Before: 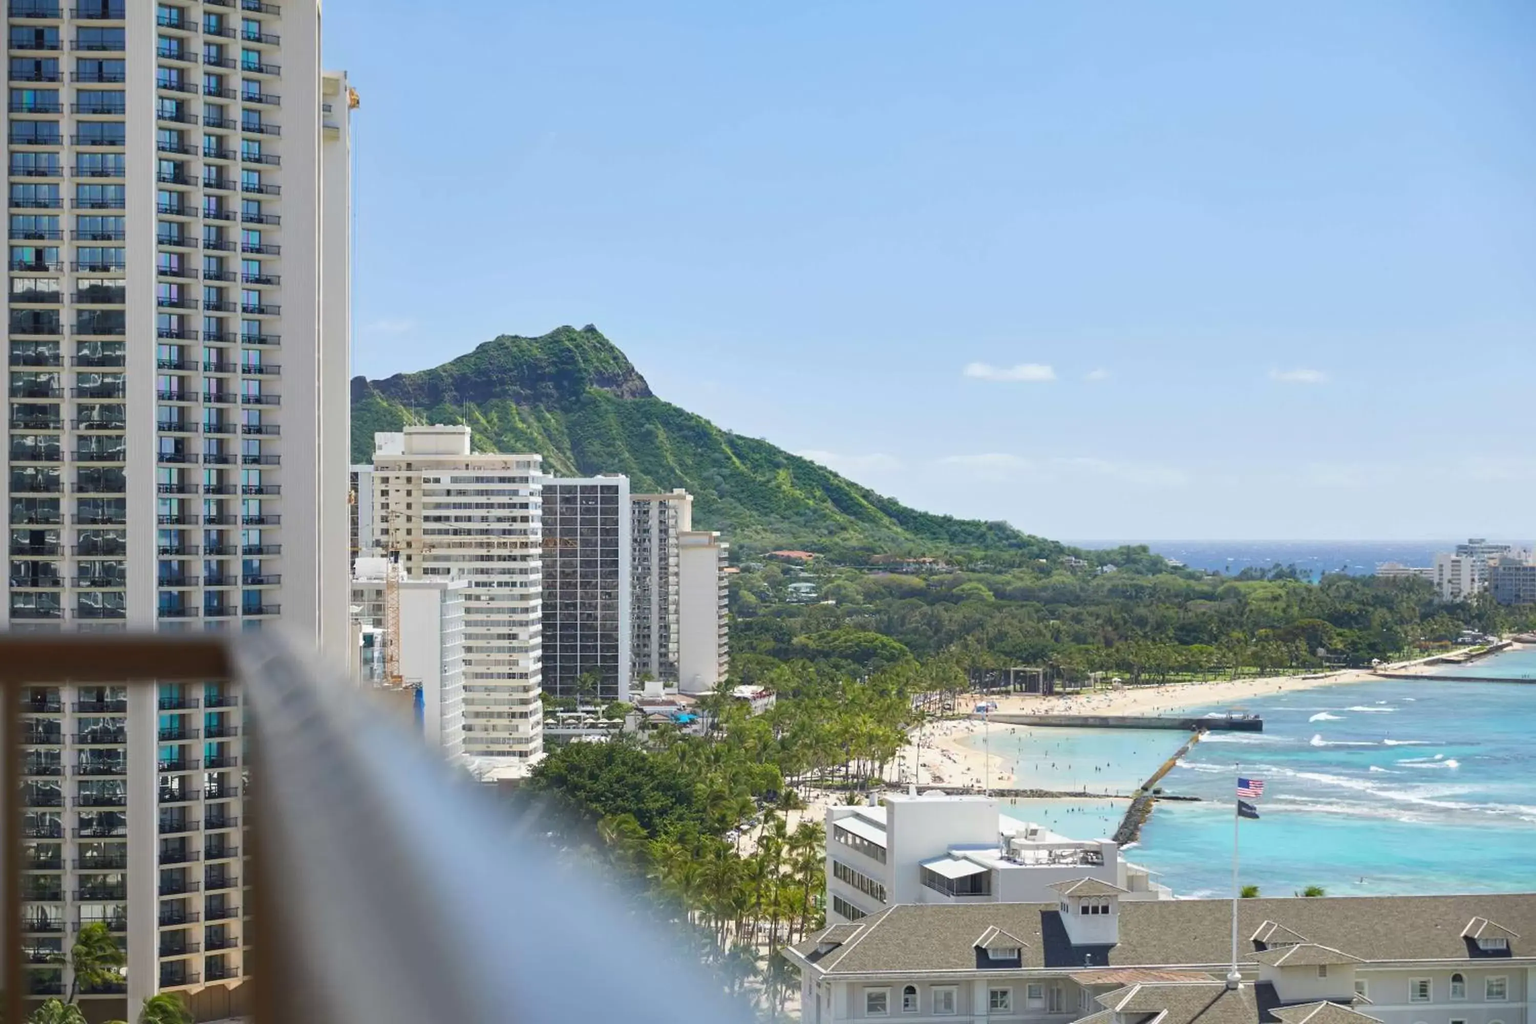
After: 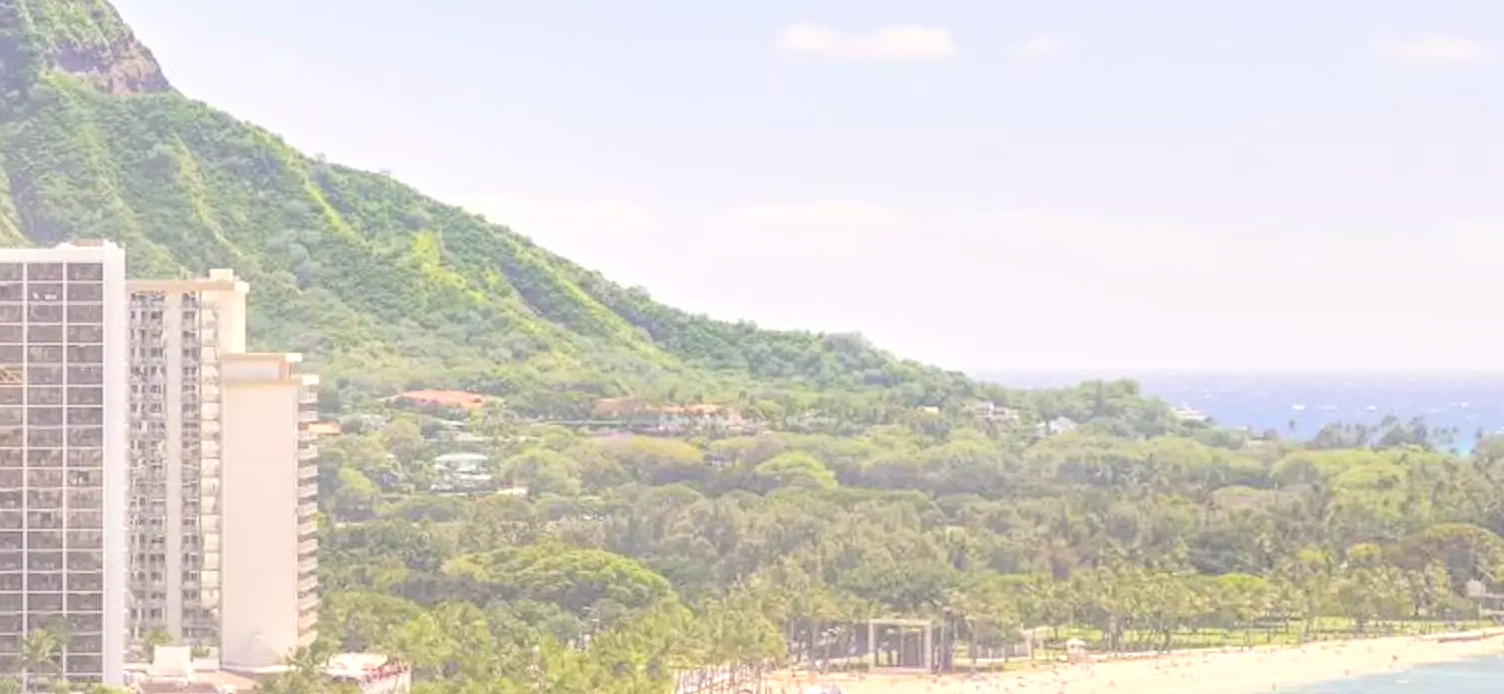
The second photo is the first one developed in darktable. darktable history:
local contrast: highlights 66%, shadows 35%, detail 167%, midtone range 0.2
contrast brightness saturation: brightness 0.991
color correction: highlights a* 6.68, highlights b* 8.27, shadows a* 6.74, shadows b* 7.25, saturation 0.928
crop: left 36.861%, top 34.293%, right 13.005%, bottom 30.974%
